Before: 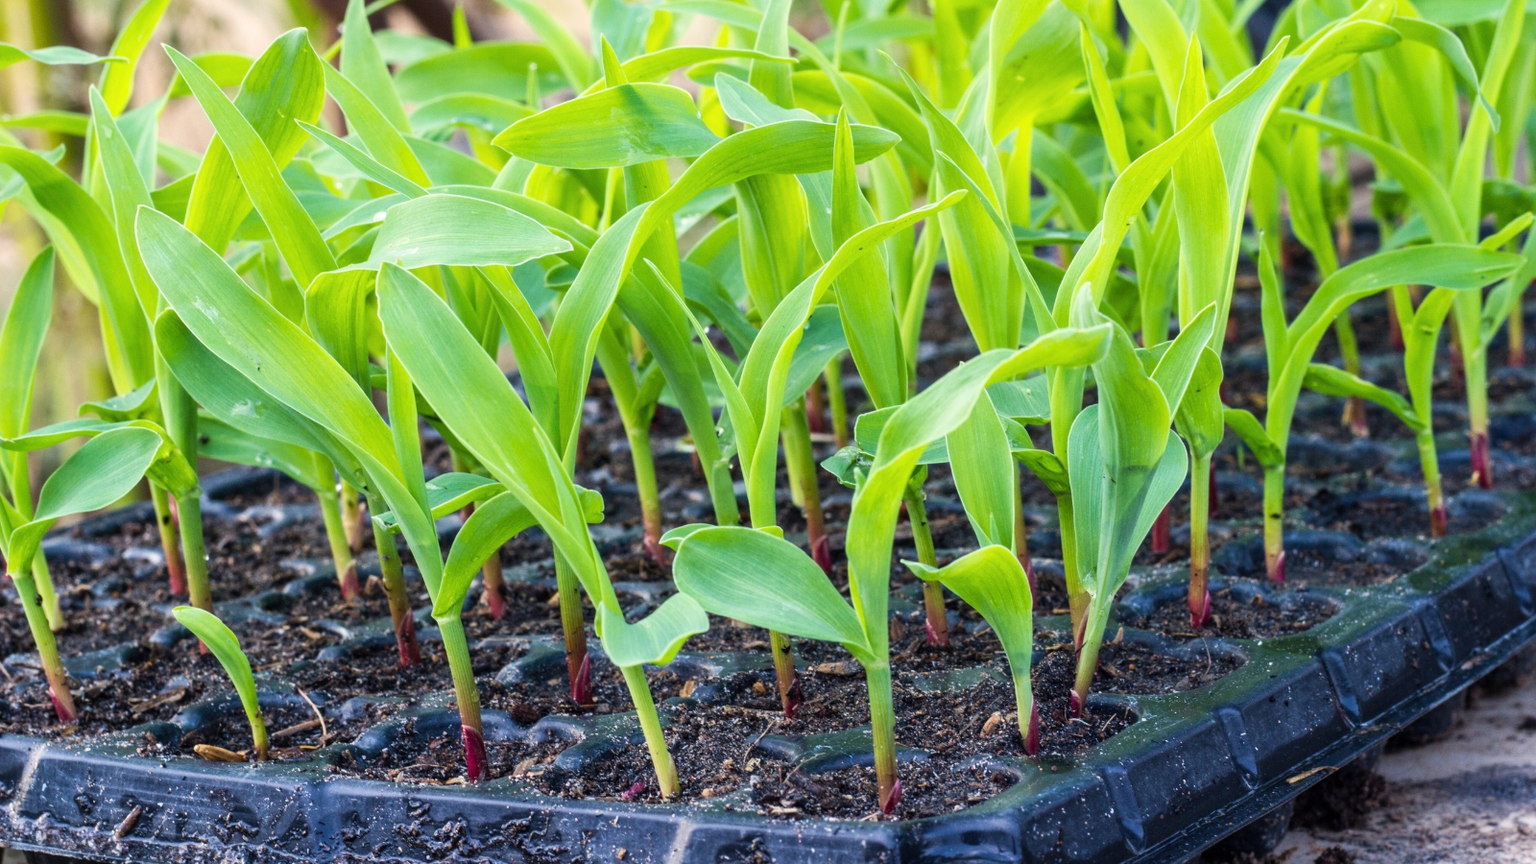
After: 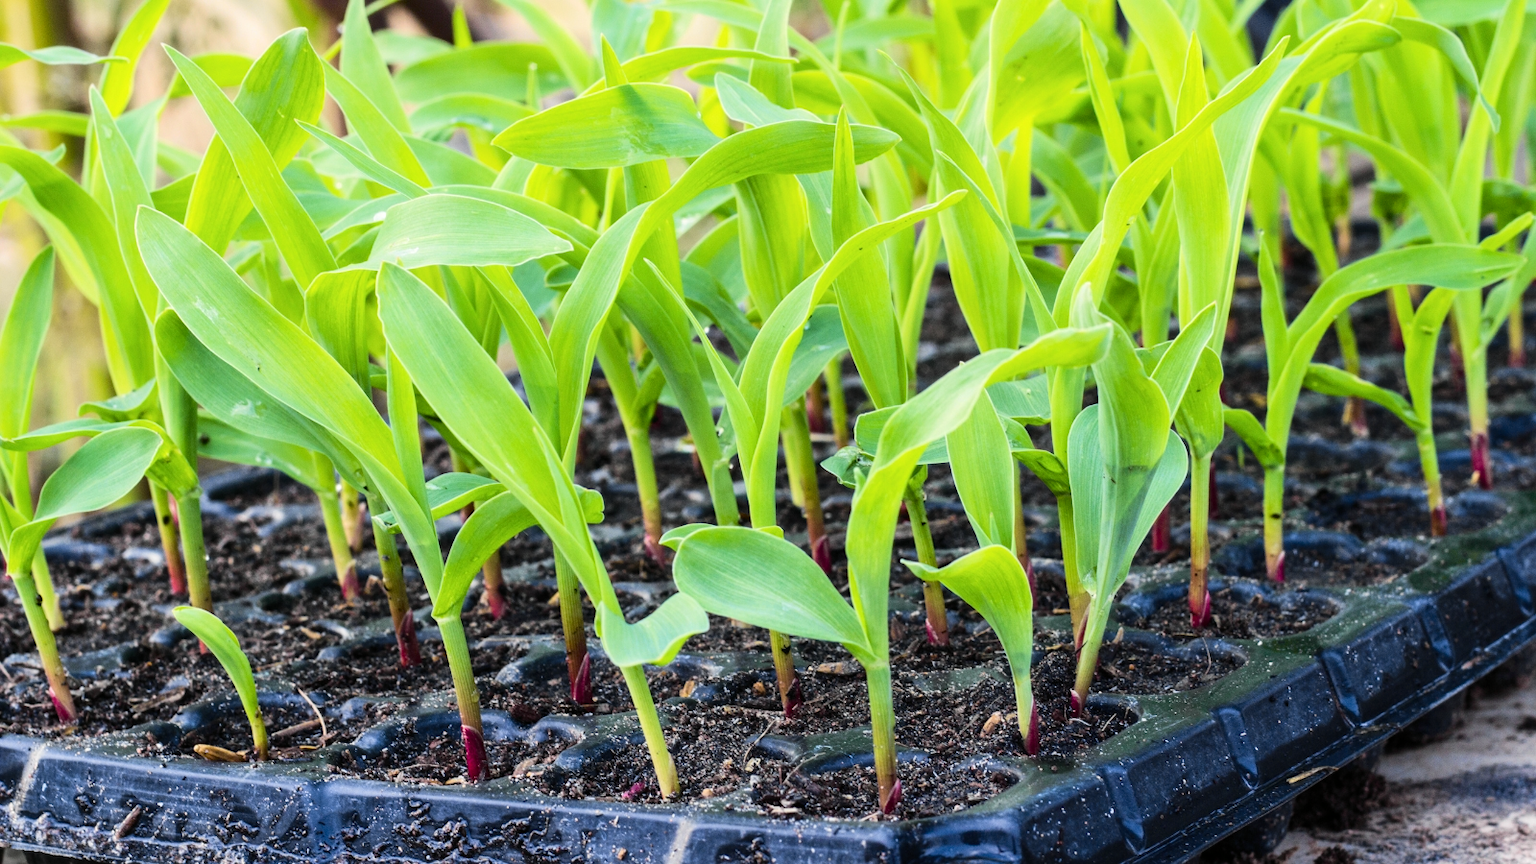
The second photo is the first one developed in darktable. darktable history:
tone curve: curves: ch0 [(0, 0) (0.037, 0.025) (0.131, 0.093) (0.275, 0.256) (0.476, 0.517) (0.607, 0.667) (0.691, 0.745) (0.789, 0.836) (0.911, 0.925) (0.997, 0.995)]; ch1 [(0, 0) (0.301, 0.3) (0.444, 0.45) (0.493, 0.495) (0.507, 0.503) (0.534, 0.533) (0.582, 0.58) (0.658, 0.693) (0.746, 0.77) (1, 1)]; ch2 [(0, 0) (0.246, 0.233) (0.36, 0.352) (0.415, 0.418) (0.476, 0.492) (0.502, 0.504) (0.525, 0.518) (0.539, 0.544) (0.586, 0.602) (0.634, 0.651) (0.706, 0.727) (0.853, 0.852) (1, 0.951)], color space Lab, independent channels, preserve colors none
